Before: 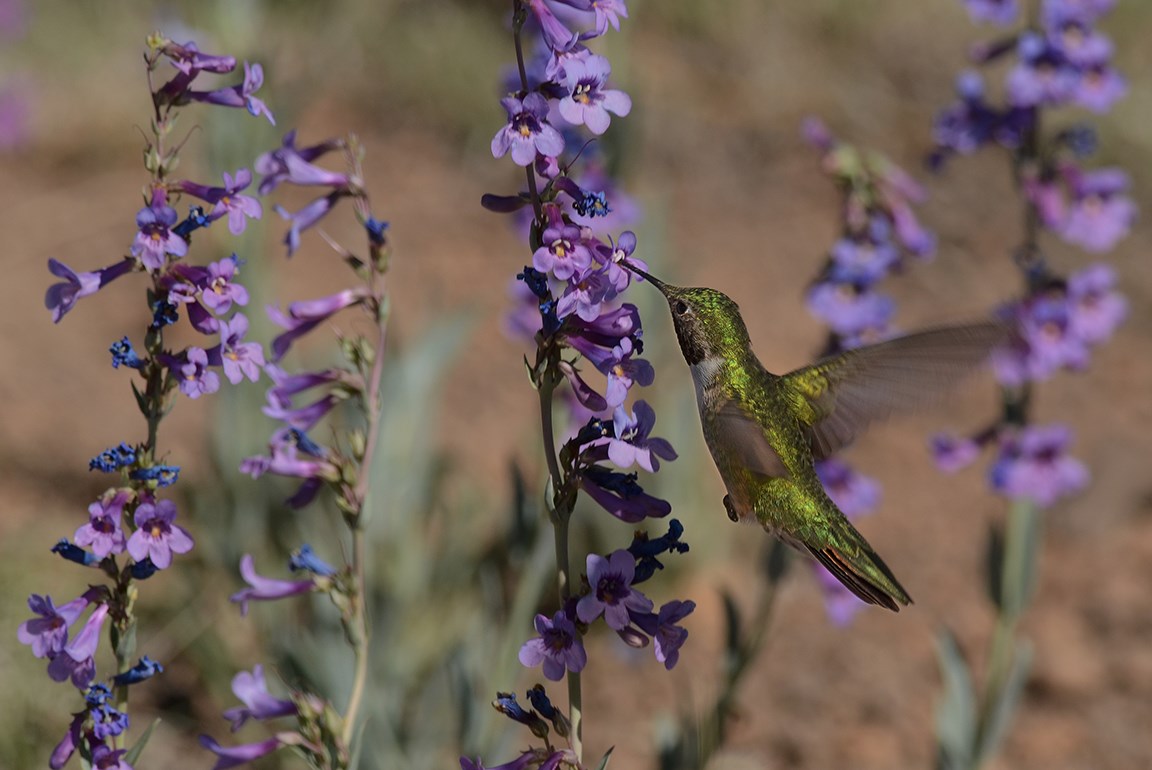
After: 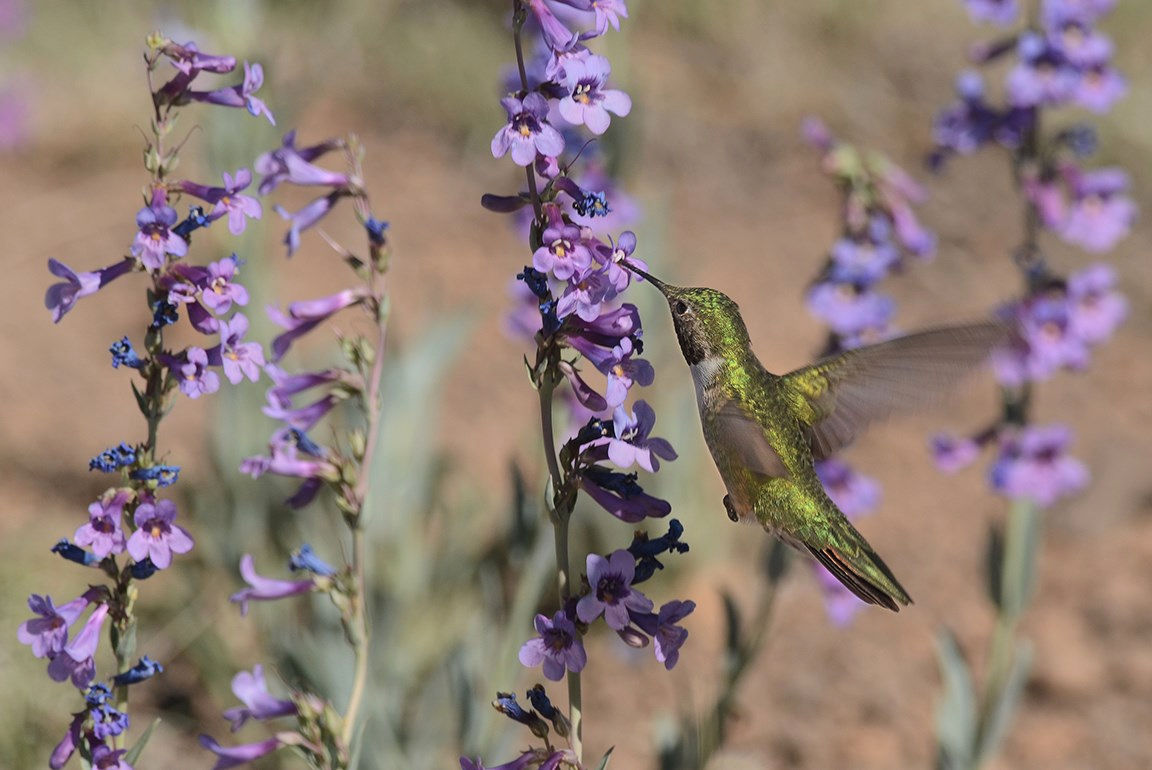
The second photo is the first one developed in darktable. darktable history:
contrast brightness saturation: contrast 0.139, brightness 0.209
